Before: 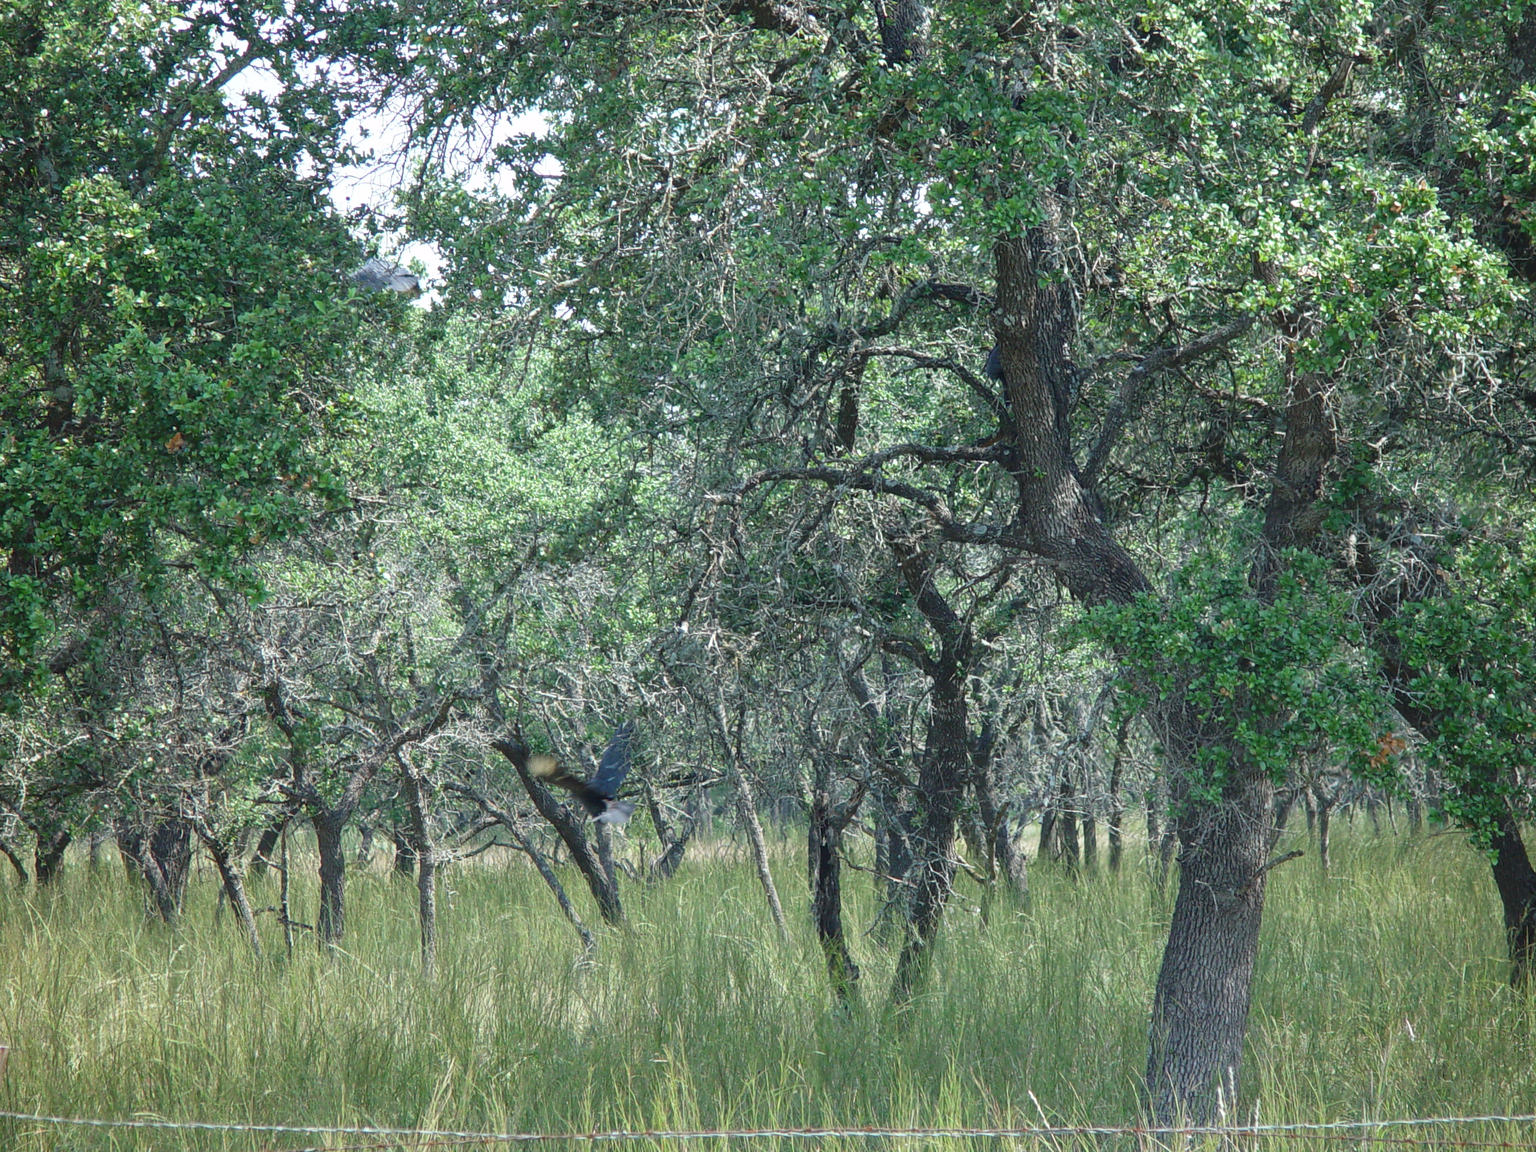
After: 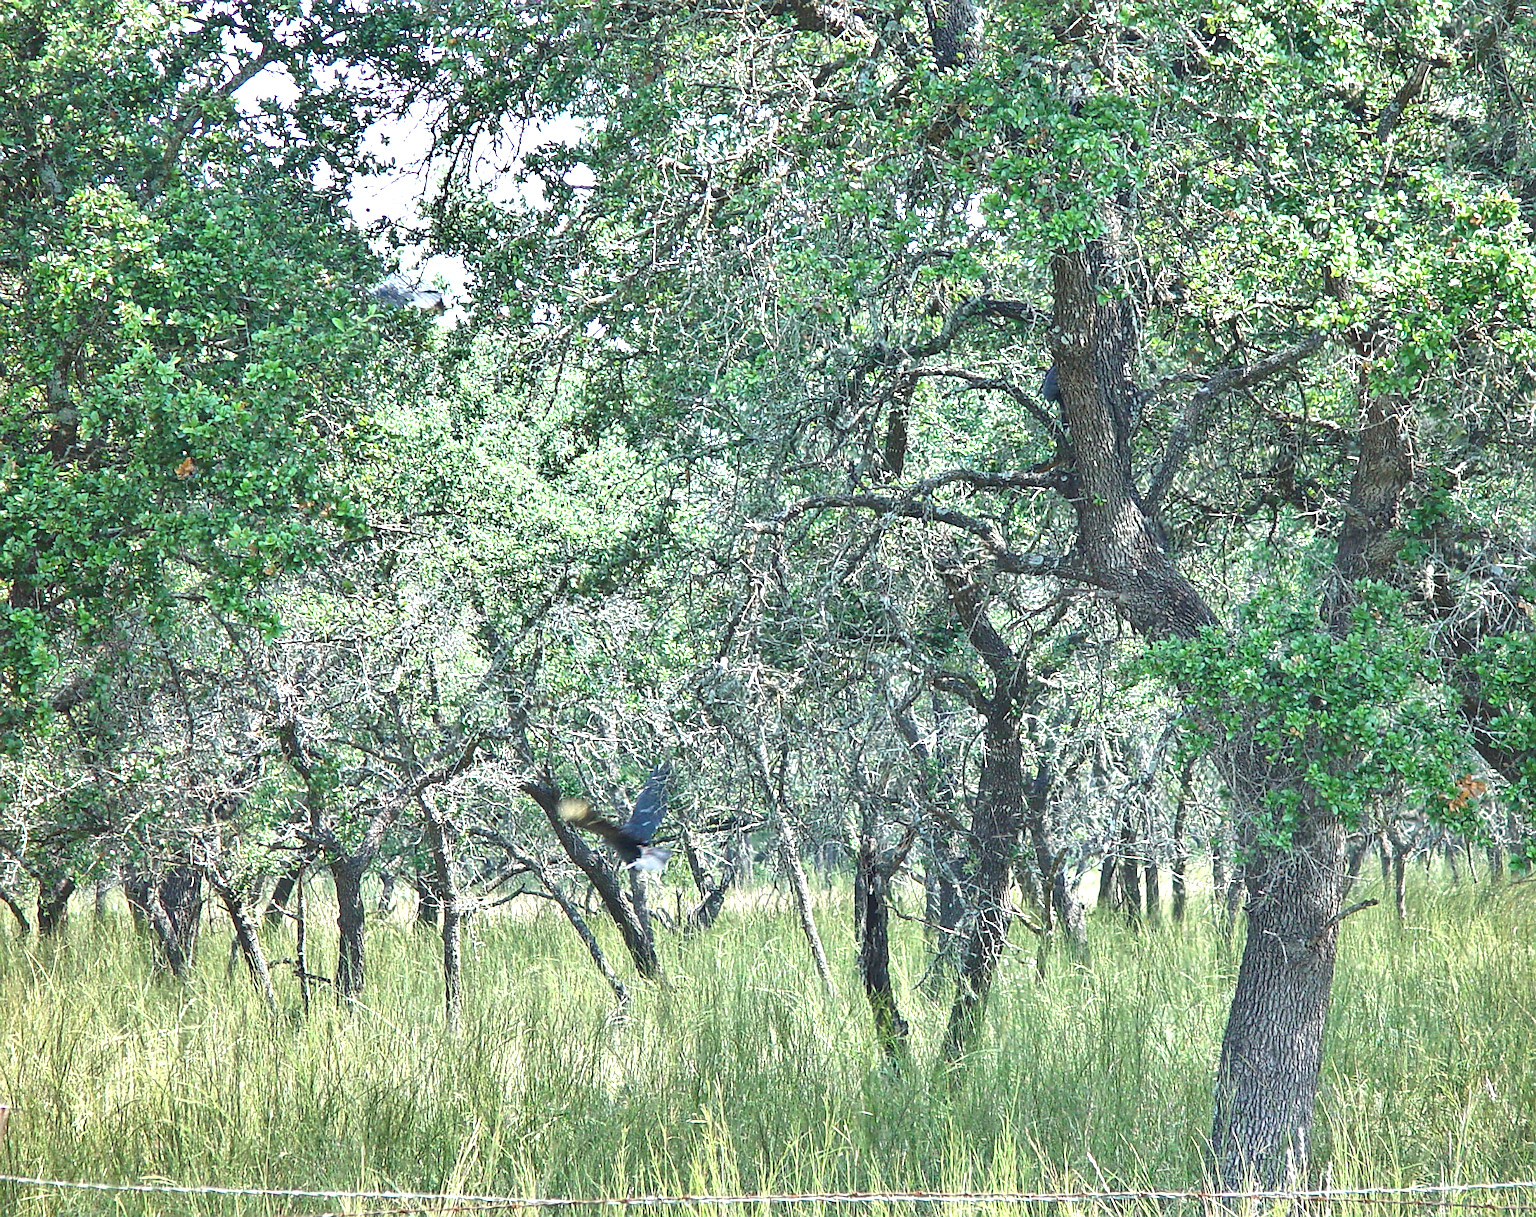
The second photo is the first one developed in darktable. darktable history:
sharpen: on, module defaults
exposure: black level correction 0, exposure 1.199 EV, compensate highlight preservation false
crop and rotate: left 0%, right 5.361%
shadows and highlights: shadows color adjustment 99.13%, highlights color adjustment 0.75%, soften with gaussian
